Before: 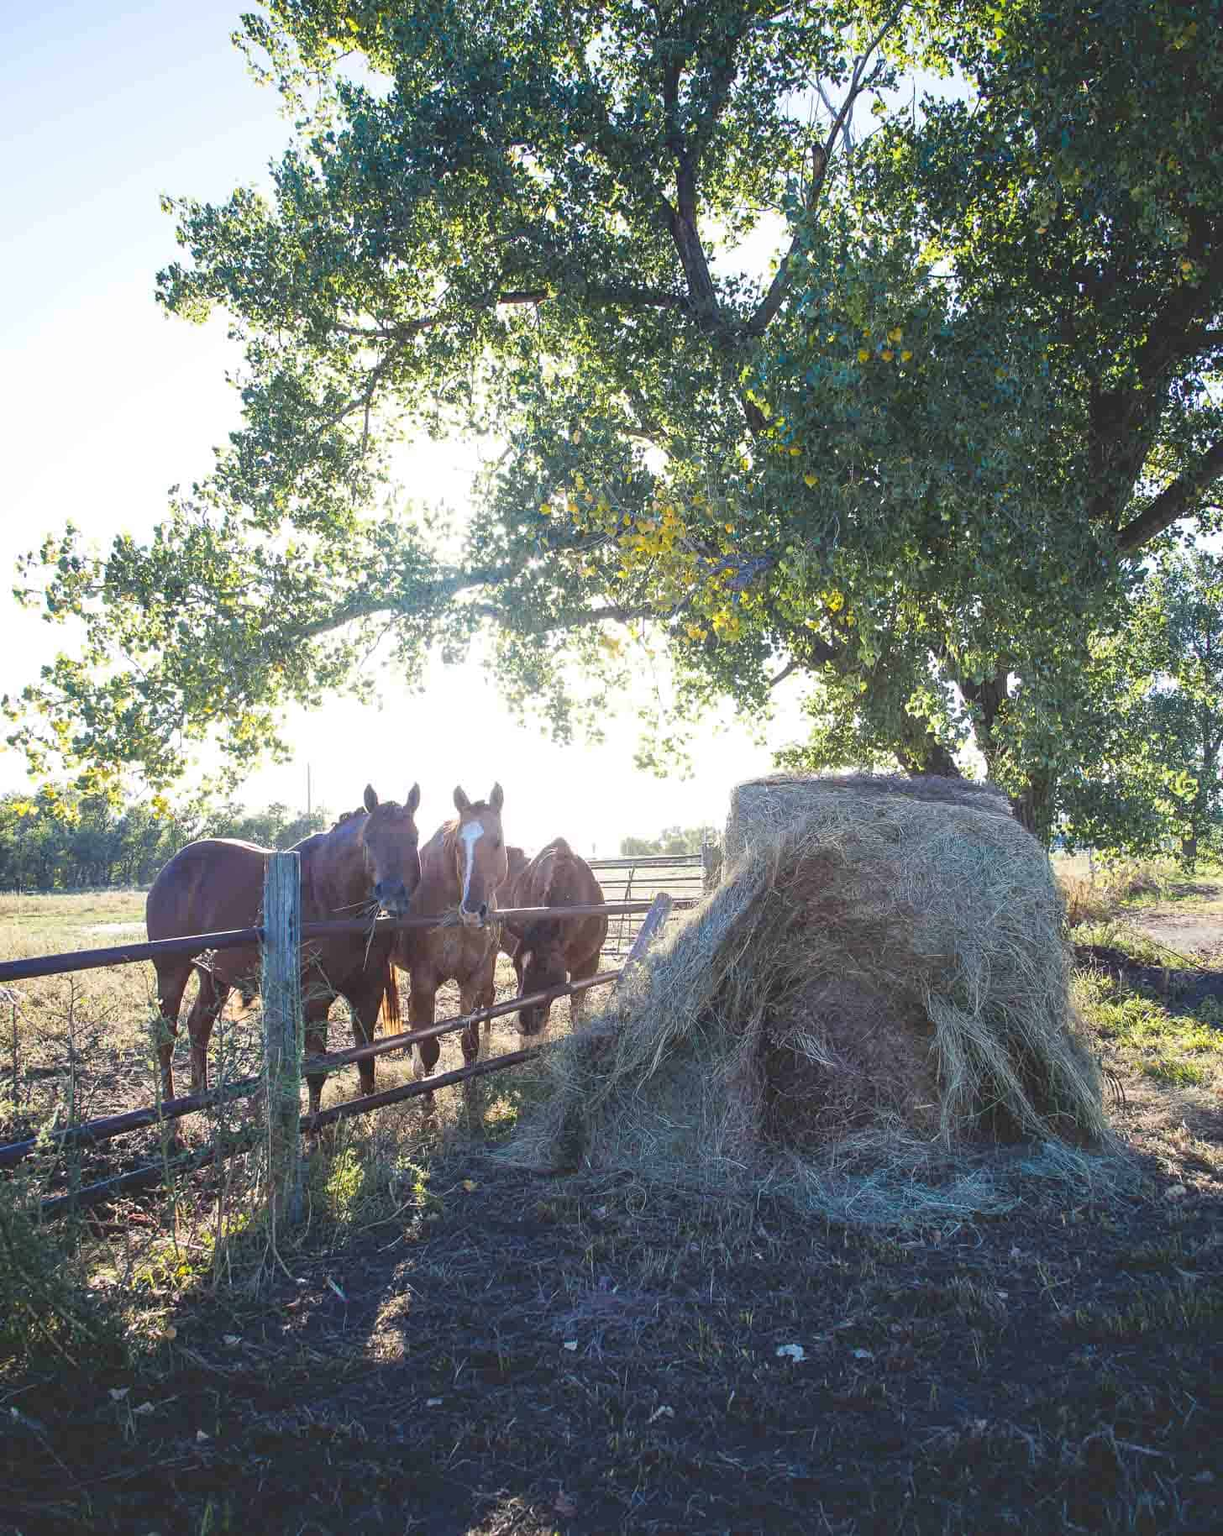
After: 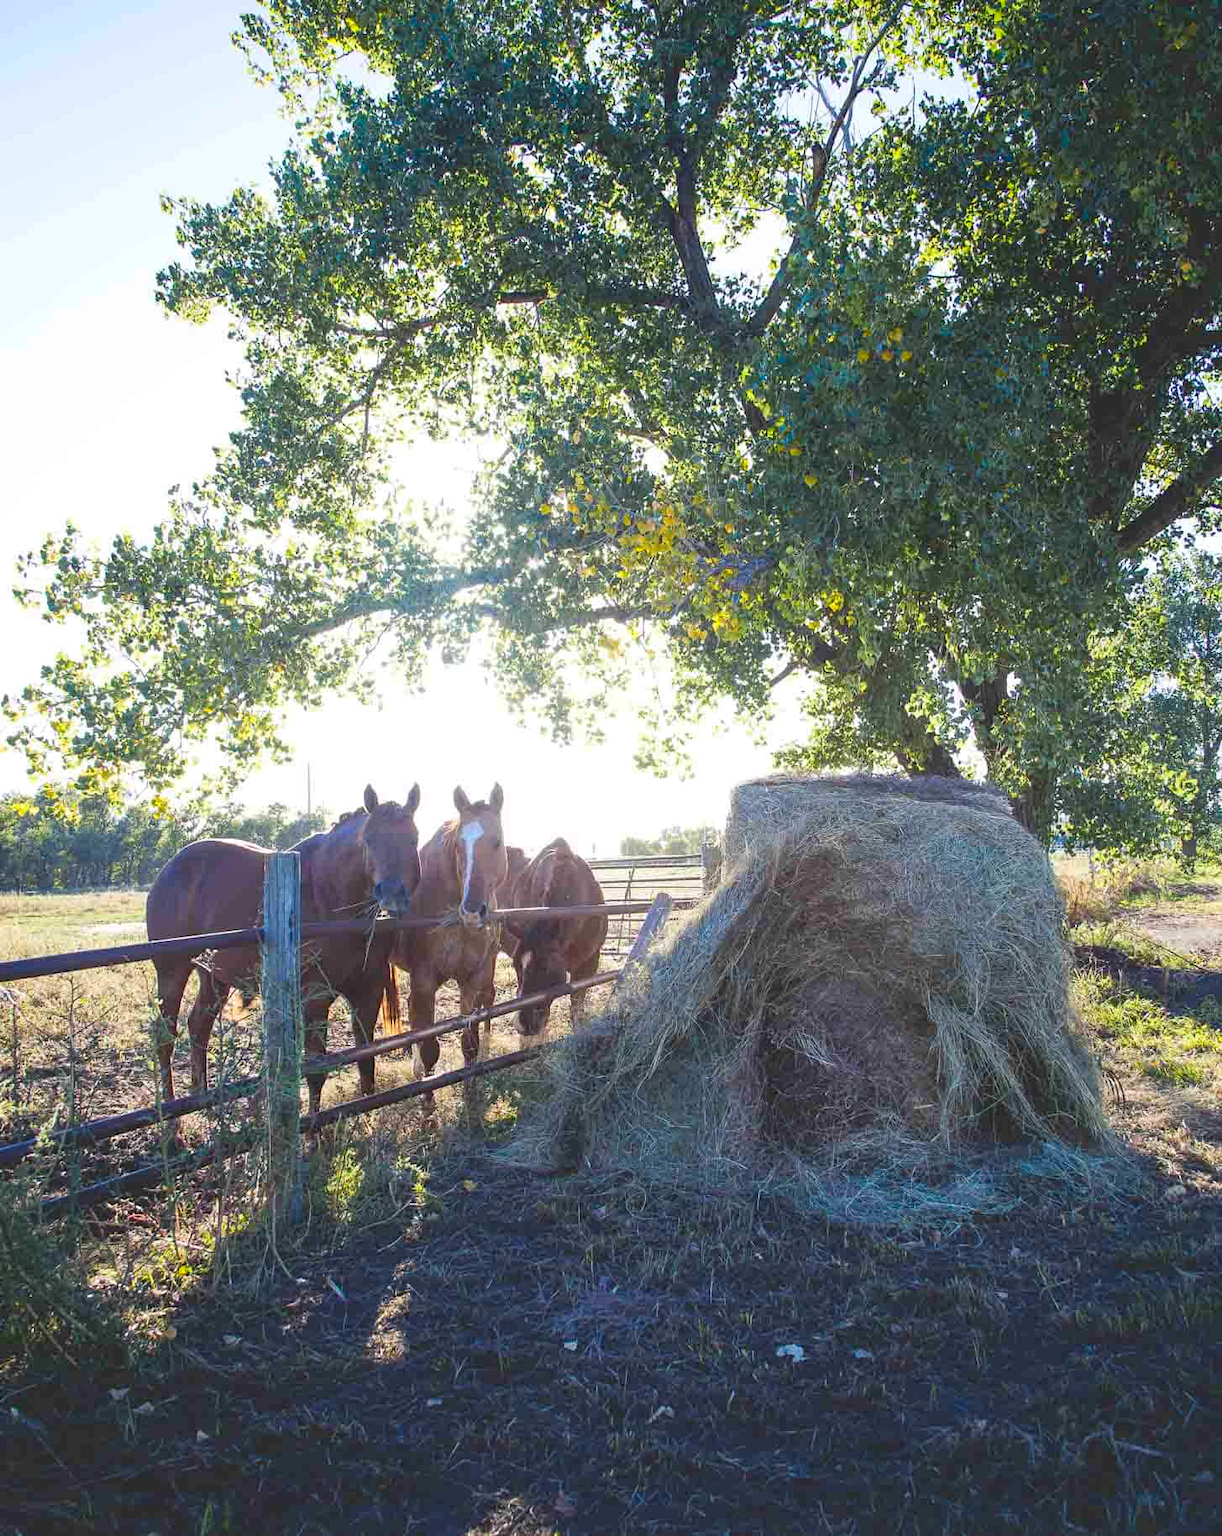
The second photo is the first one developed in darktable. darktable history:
contrast brightness saturation: saturation 0.182
